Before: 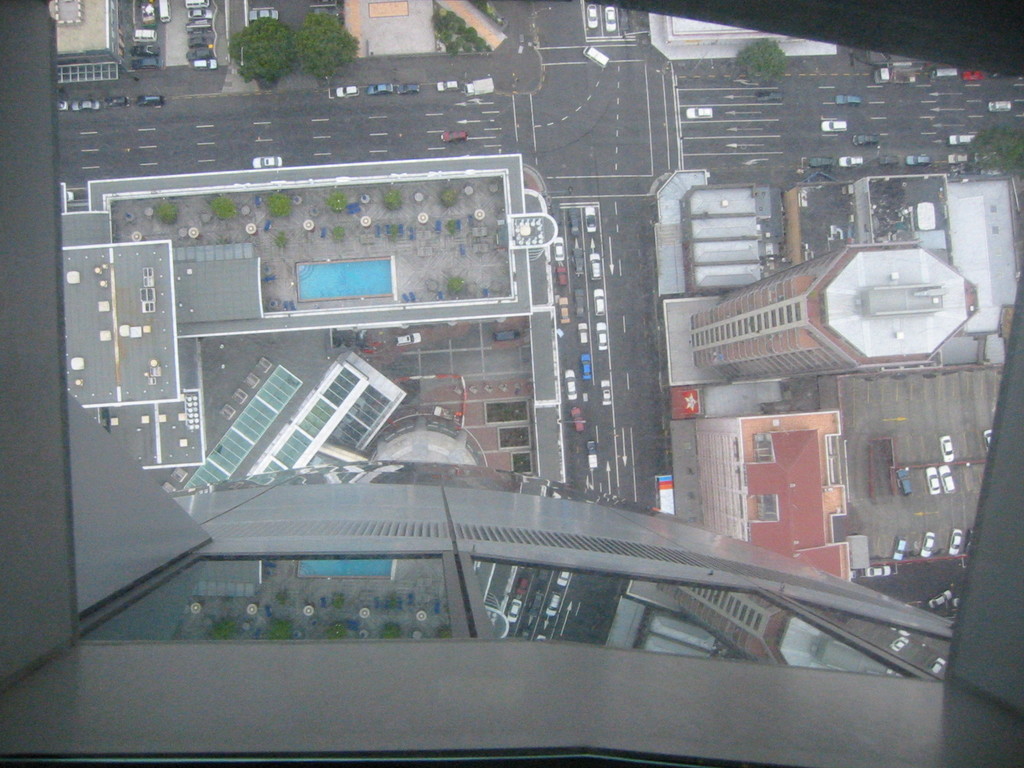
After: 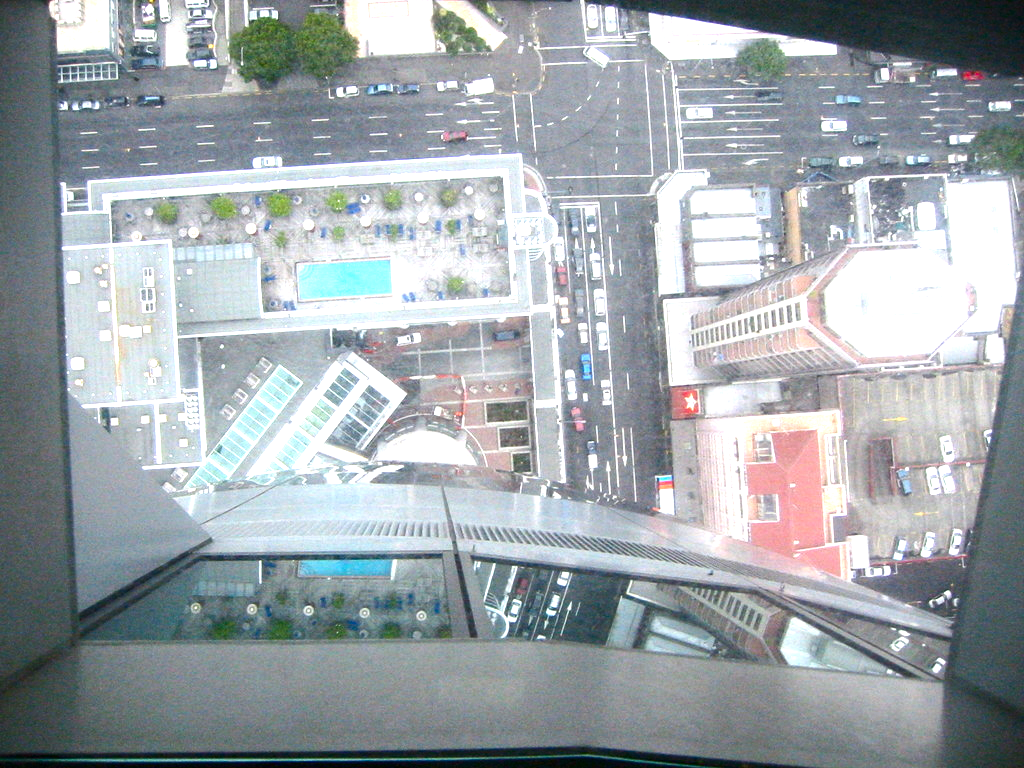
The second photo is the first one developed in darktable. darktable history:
exposure: black level correction 0, exposure 1.351 EV, compensate exposure bias true, compensate highlight preservation false
contrast brightness saturation: contrast 0.1, brightness -0.266, saturation 0.149
